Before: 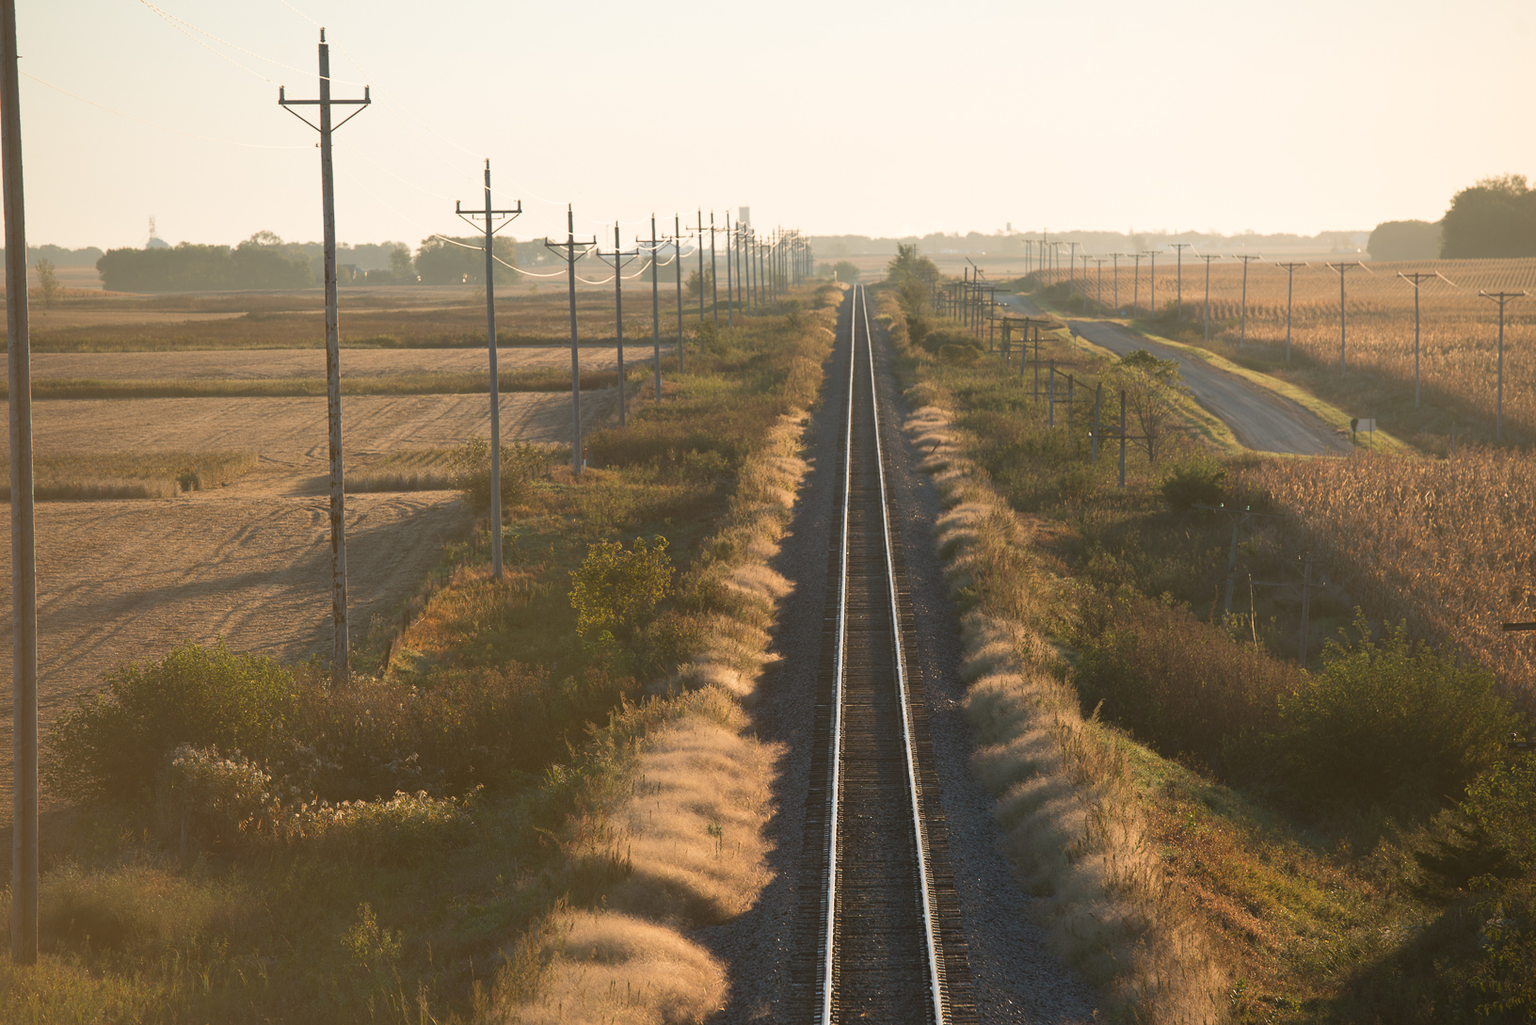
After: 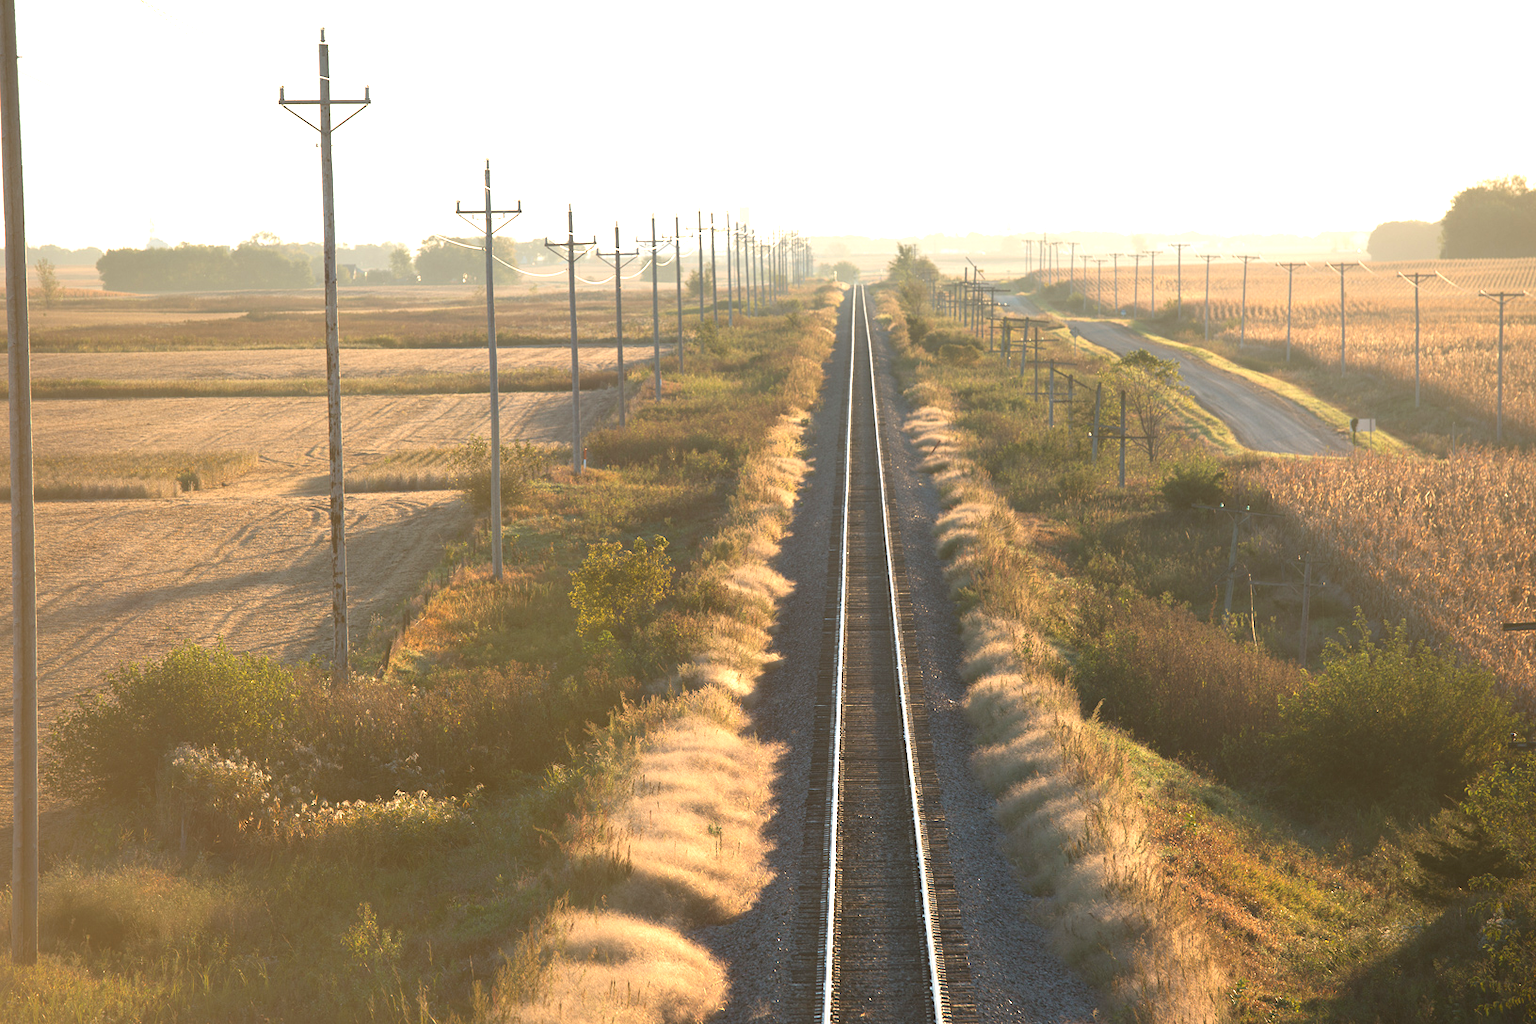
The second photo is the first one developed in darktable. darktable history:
exposure: exposure 0.95 EV, compensate exposure bias true, compensate highlight preservation false
